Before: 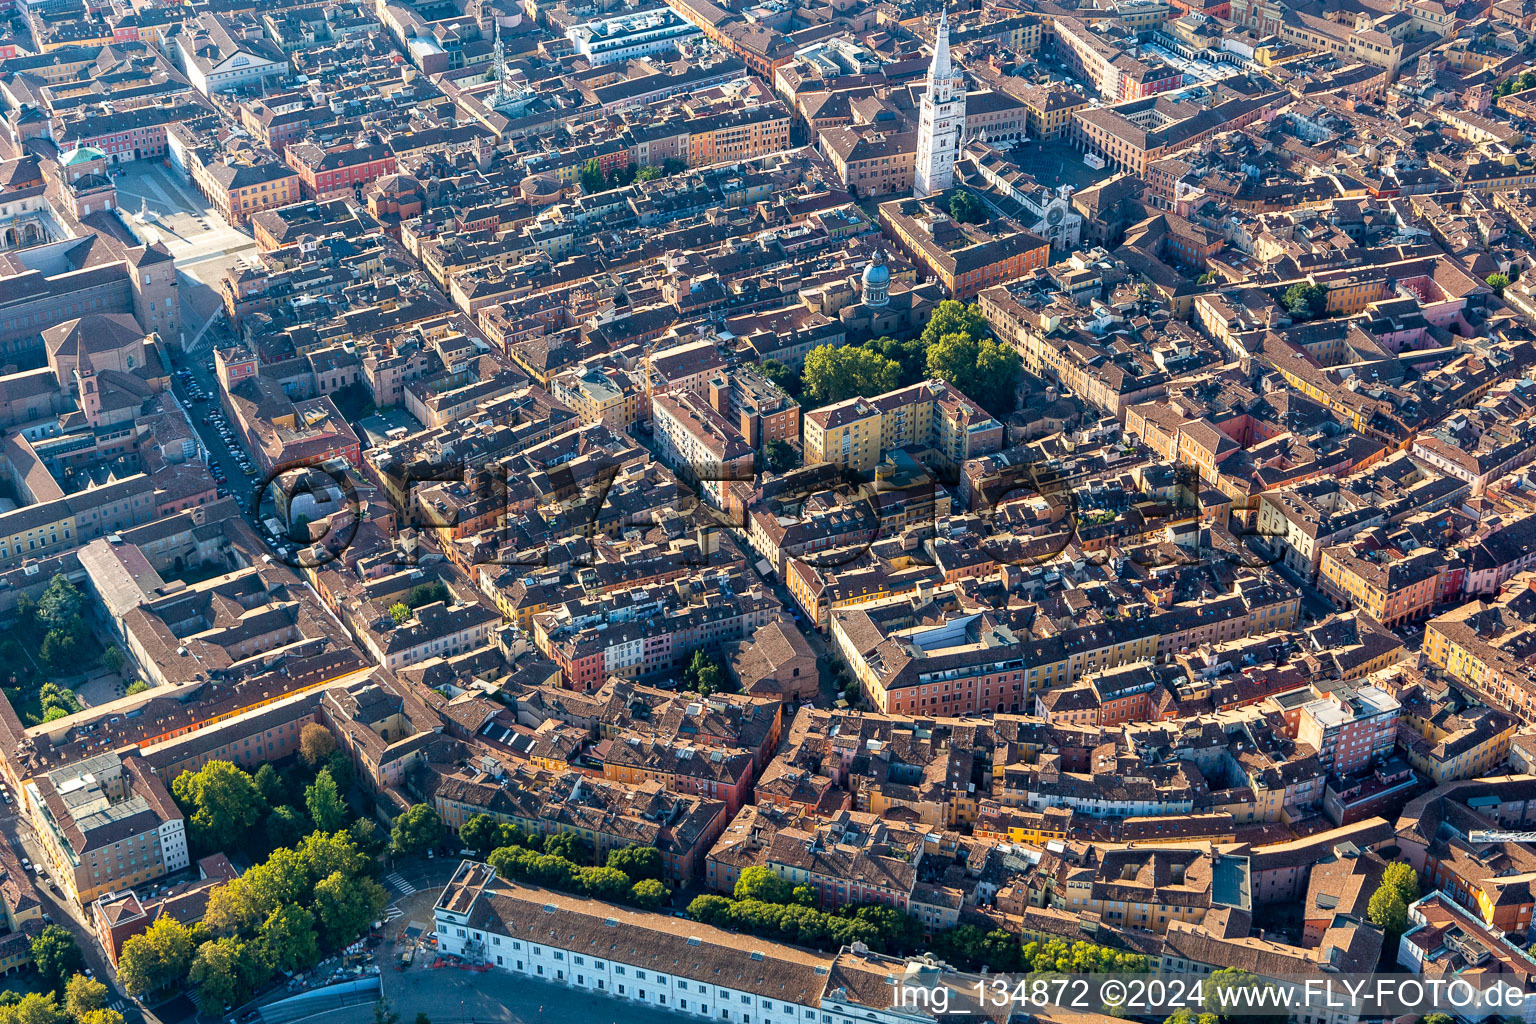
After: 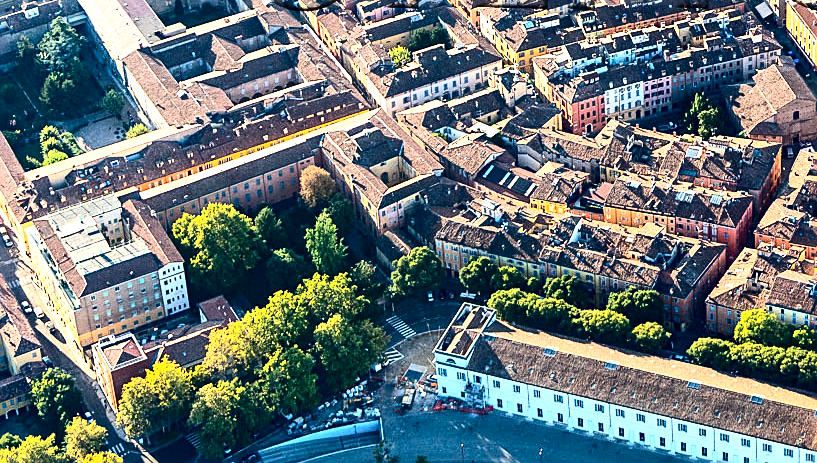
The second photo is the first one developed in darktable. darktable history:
sharpen: on, module defaults
contrast brightness saturation: contrast 0.293
crop and rotate: top 54.49%, right 46.745%, bottom 0.22%
exposure: black level correction 0, exposure 0.935 EV, compensate highlight preservation false
